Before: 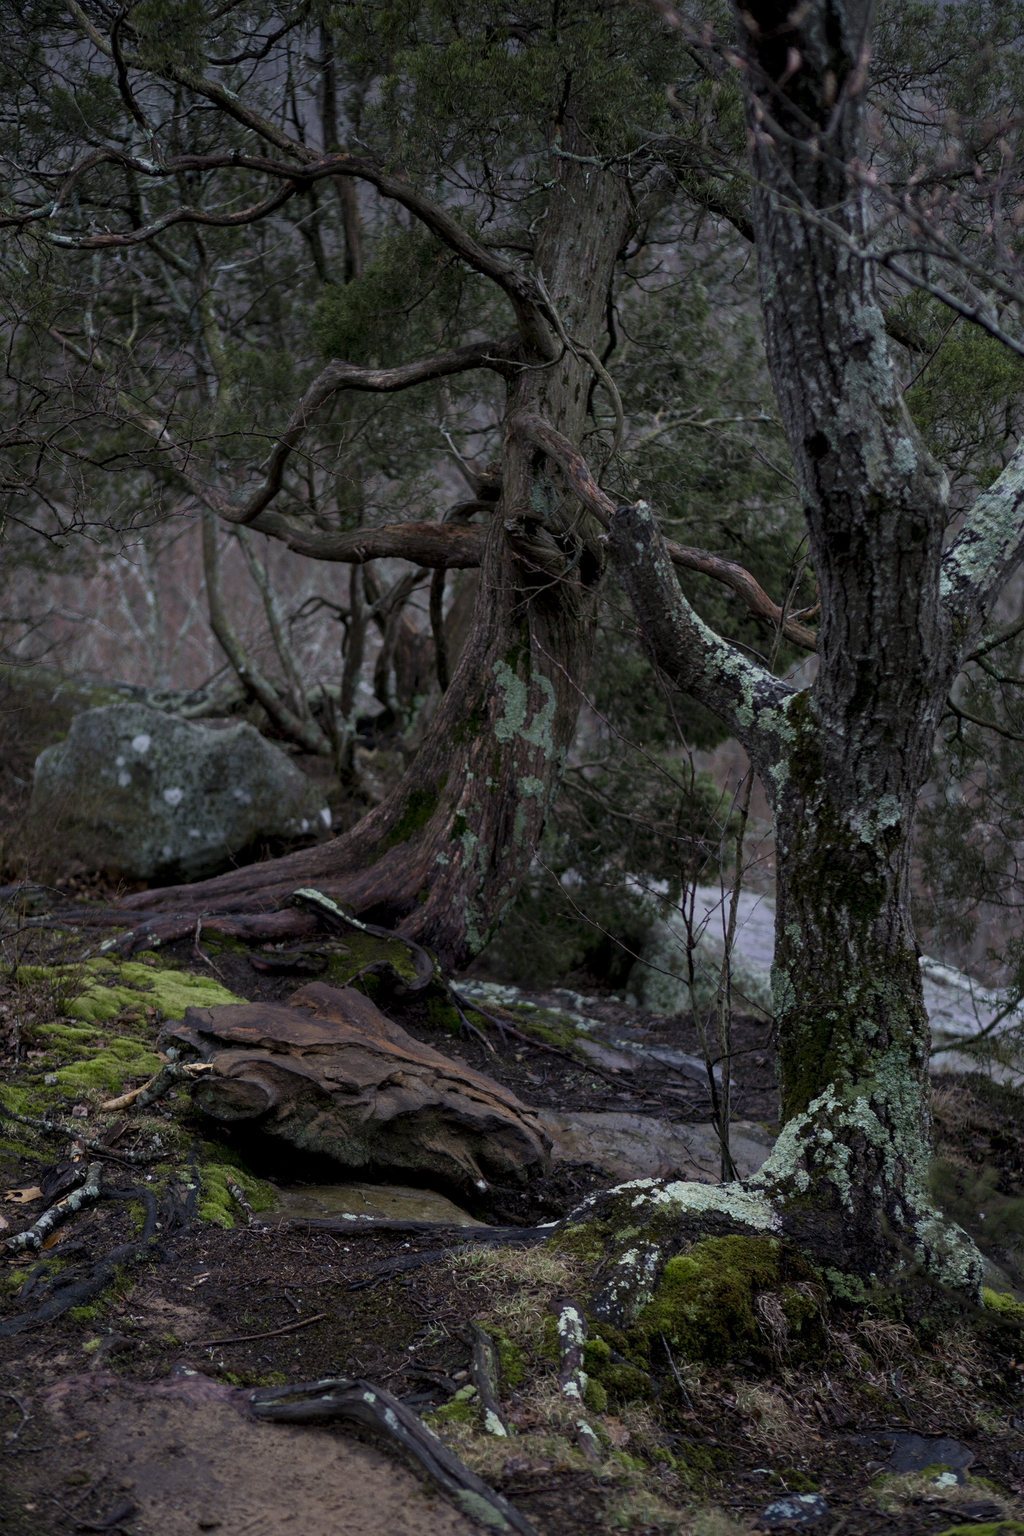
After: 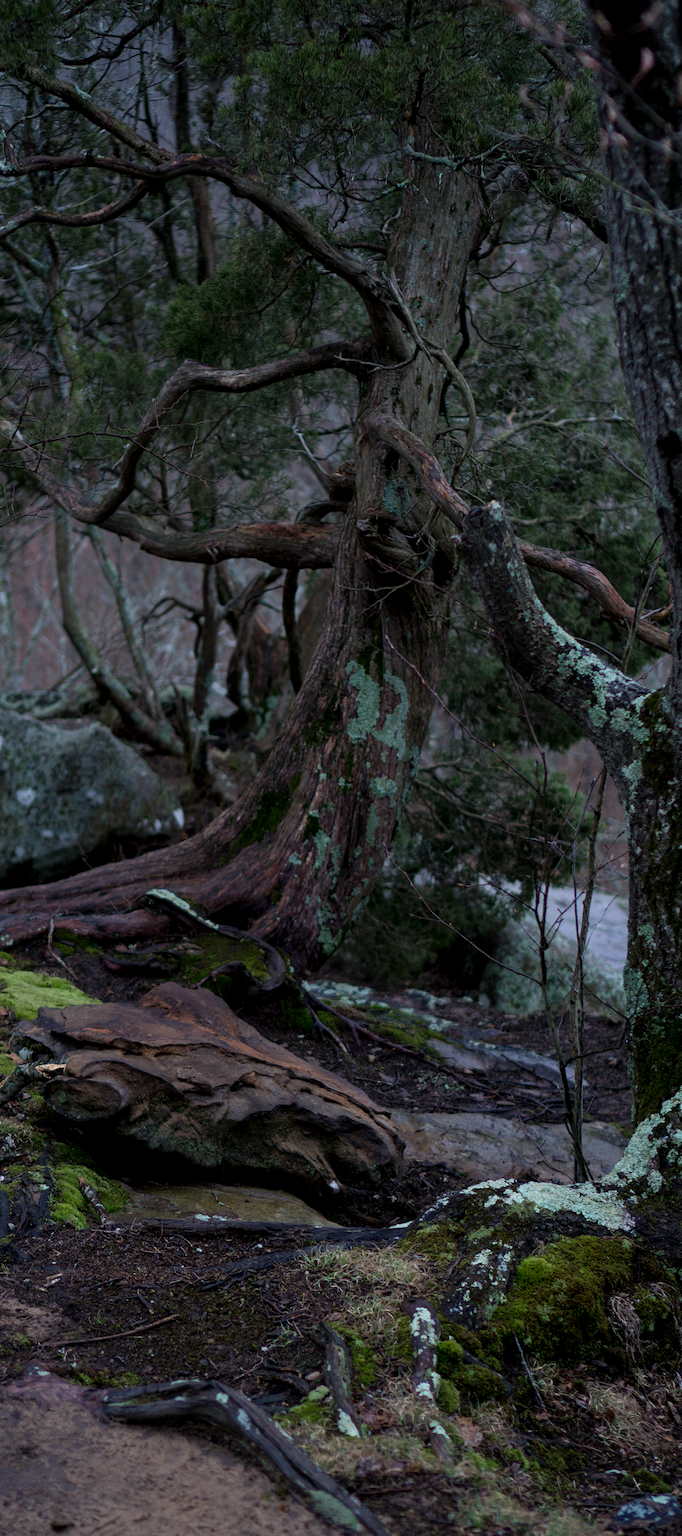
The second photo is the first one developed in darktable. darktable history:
white balance: red 0.967, blue 1.049
crop and rotate: left 14.436%, right 18.898%
